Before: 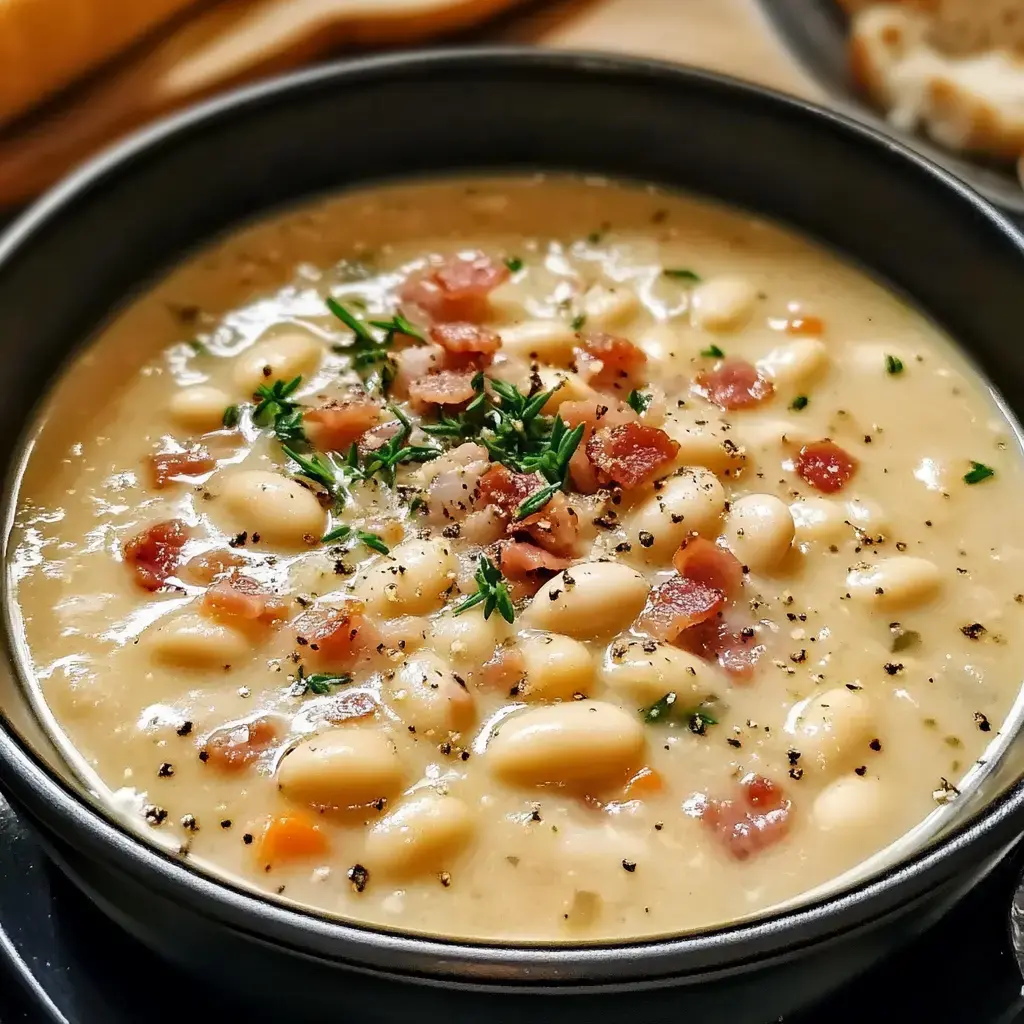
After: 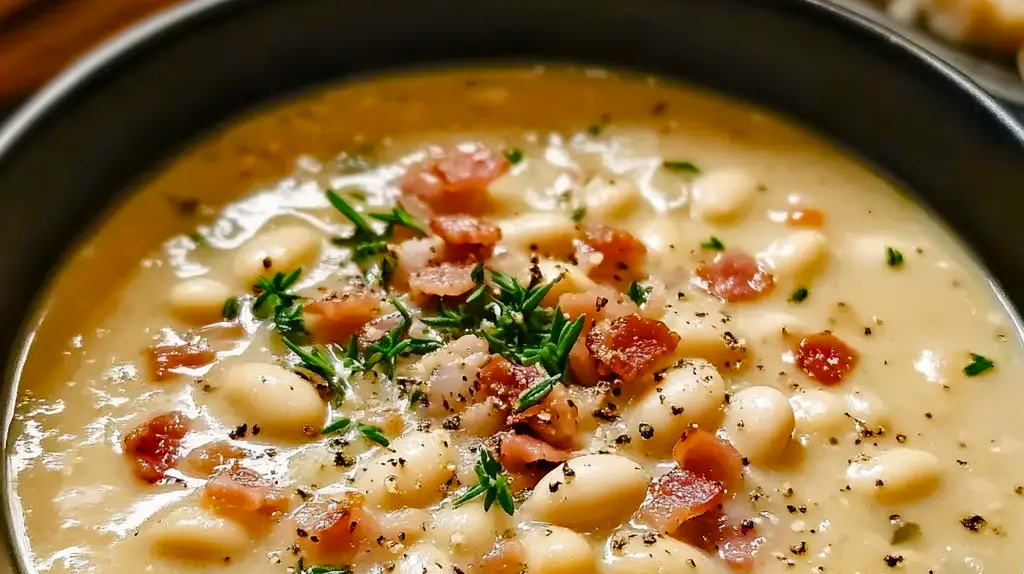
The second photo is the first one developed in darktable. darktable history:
color calibration: x 0.342, y 0.356, temperature 5122 K
crop and rotate: top 10.605%, bottom 33.274%
color balance rgb: perceptual saturation grading › global saturation 20%, perceptual saturation grading › highlights -25%, perceptual saturation grading › shadows 25%
